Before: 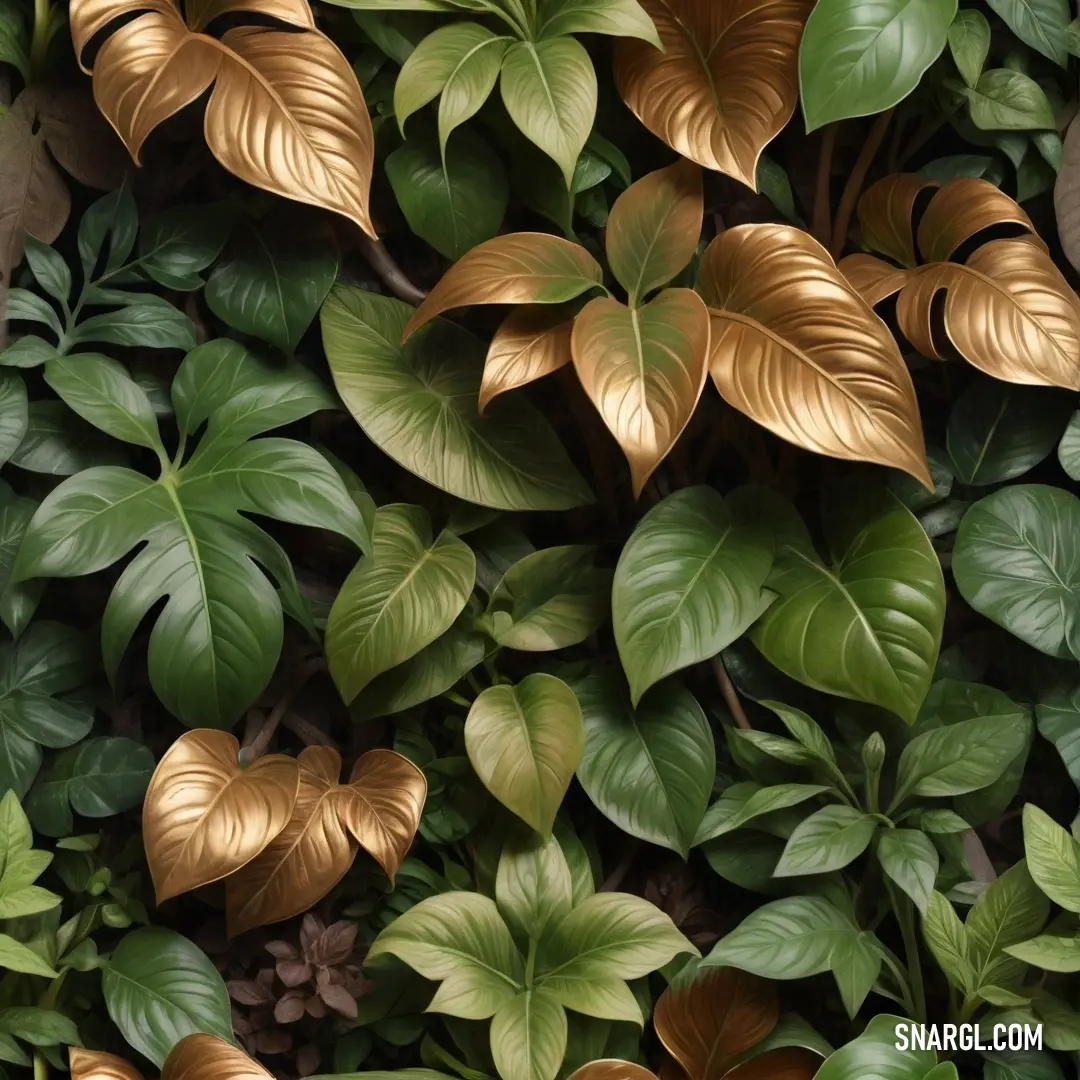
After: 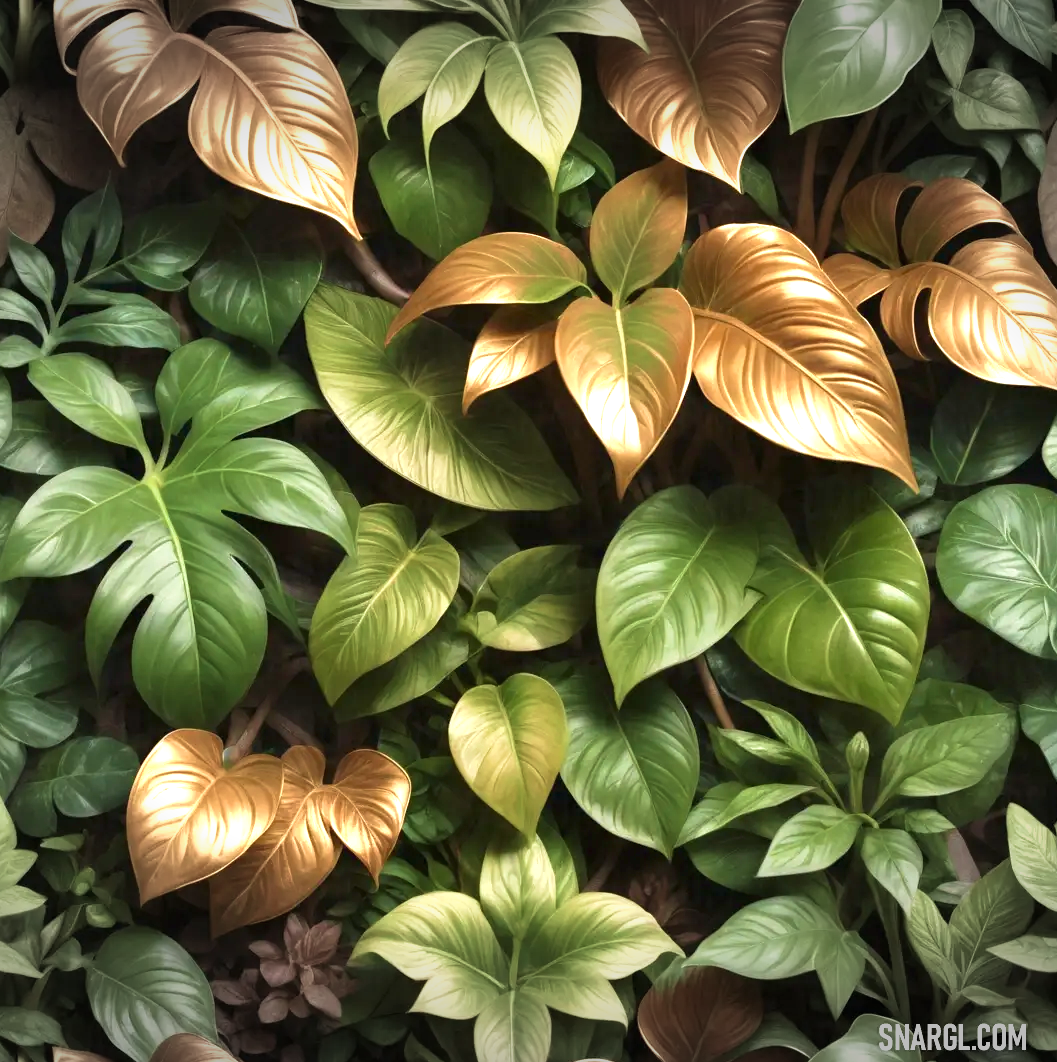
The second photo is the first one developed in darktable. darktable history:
vignetting: fall-off start 99.73%, width/height ratio 1.311
exposure: black level correction 0, exposure 1.199 EV, compensate highlight preservation false
velvia: on, module defaults
crop and rotate: left 1.488%, right 0.63%, bottom 1.626%
